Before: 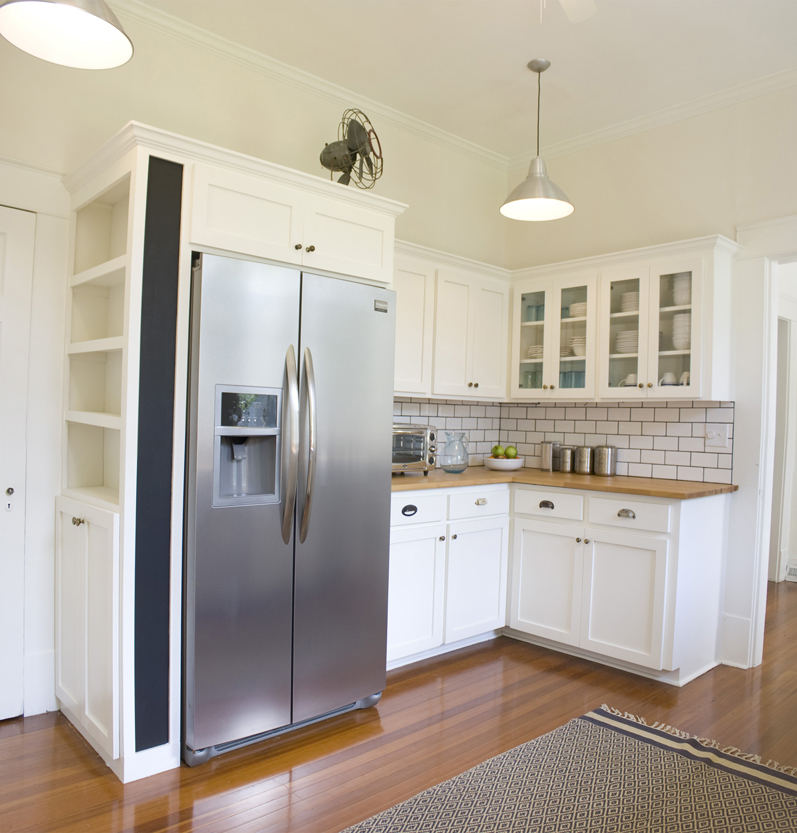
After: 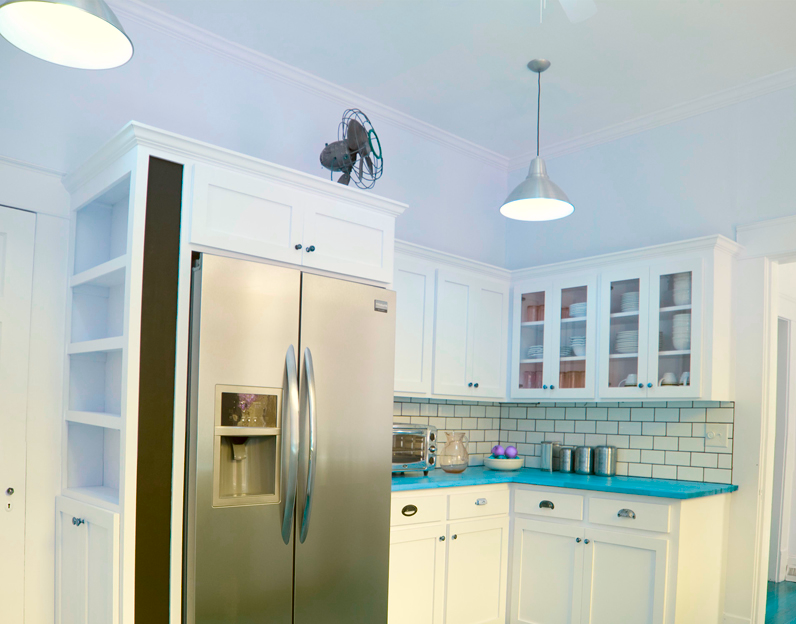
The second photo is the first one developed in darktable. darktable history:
color correction: highlights a* -1.43, highlights b* 10.12, shadows a* 0.395, shadows b* 19.35
color balance rgb: hue shift 180°, global vibrance 50%, contrast 0.32%
crop: bottom 24.967%
